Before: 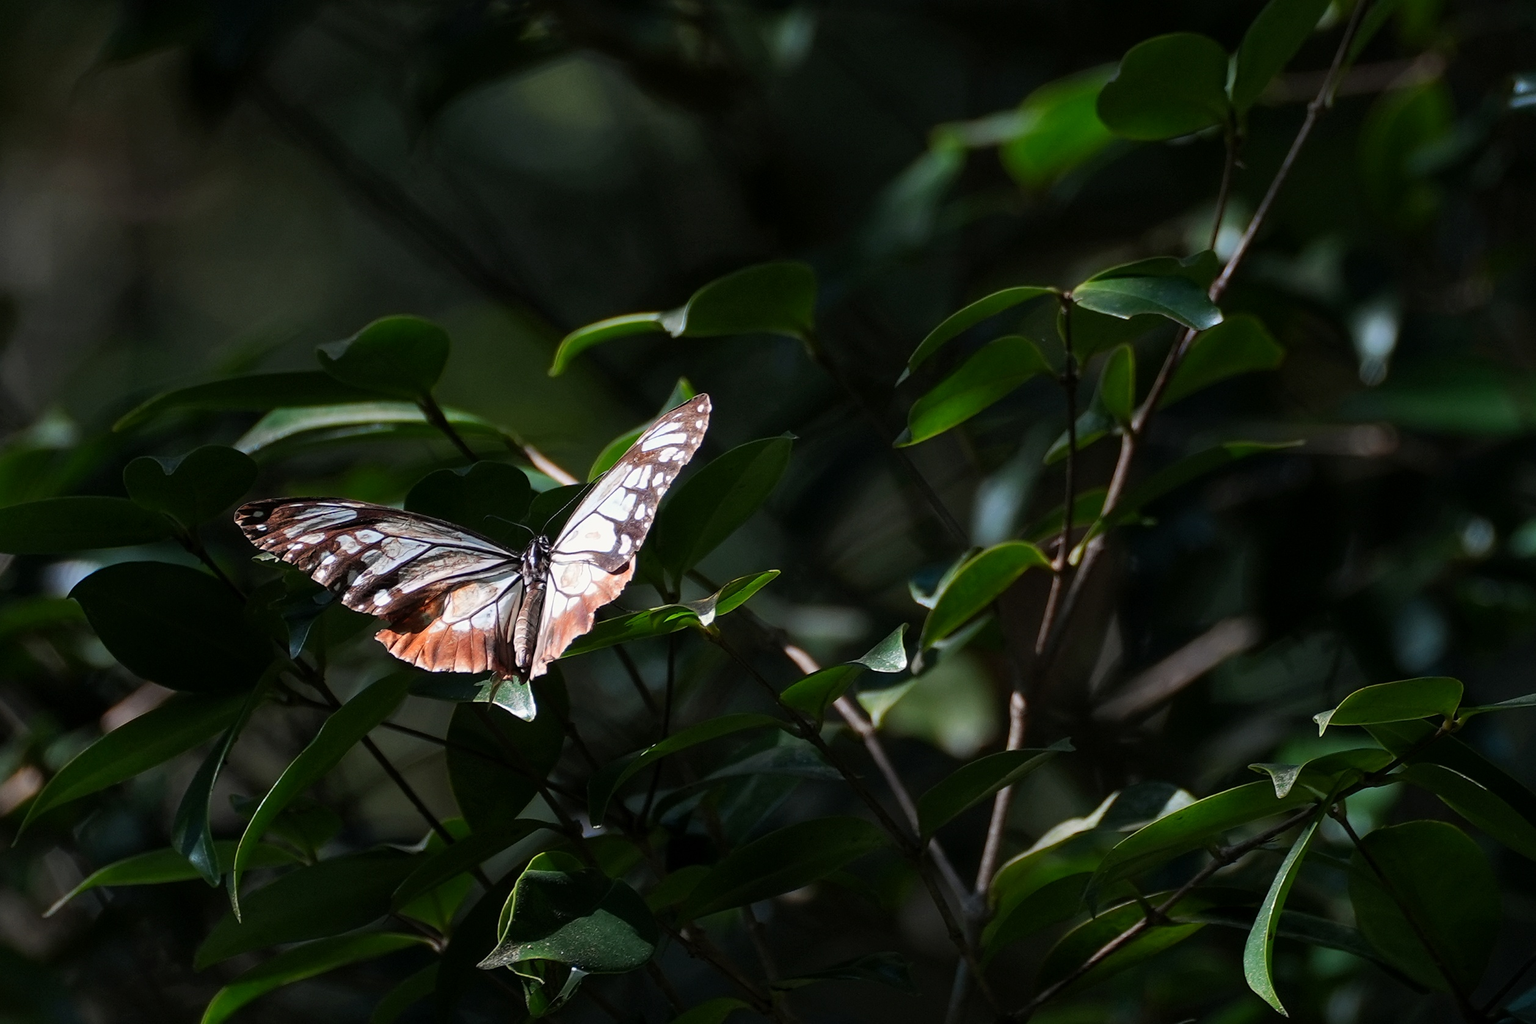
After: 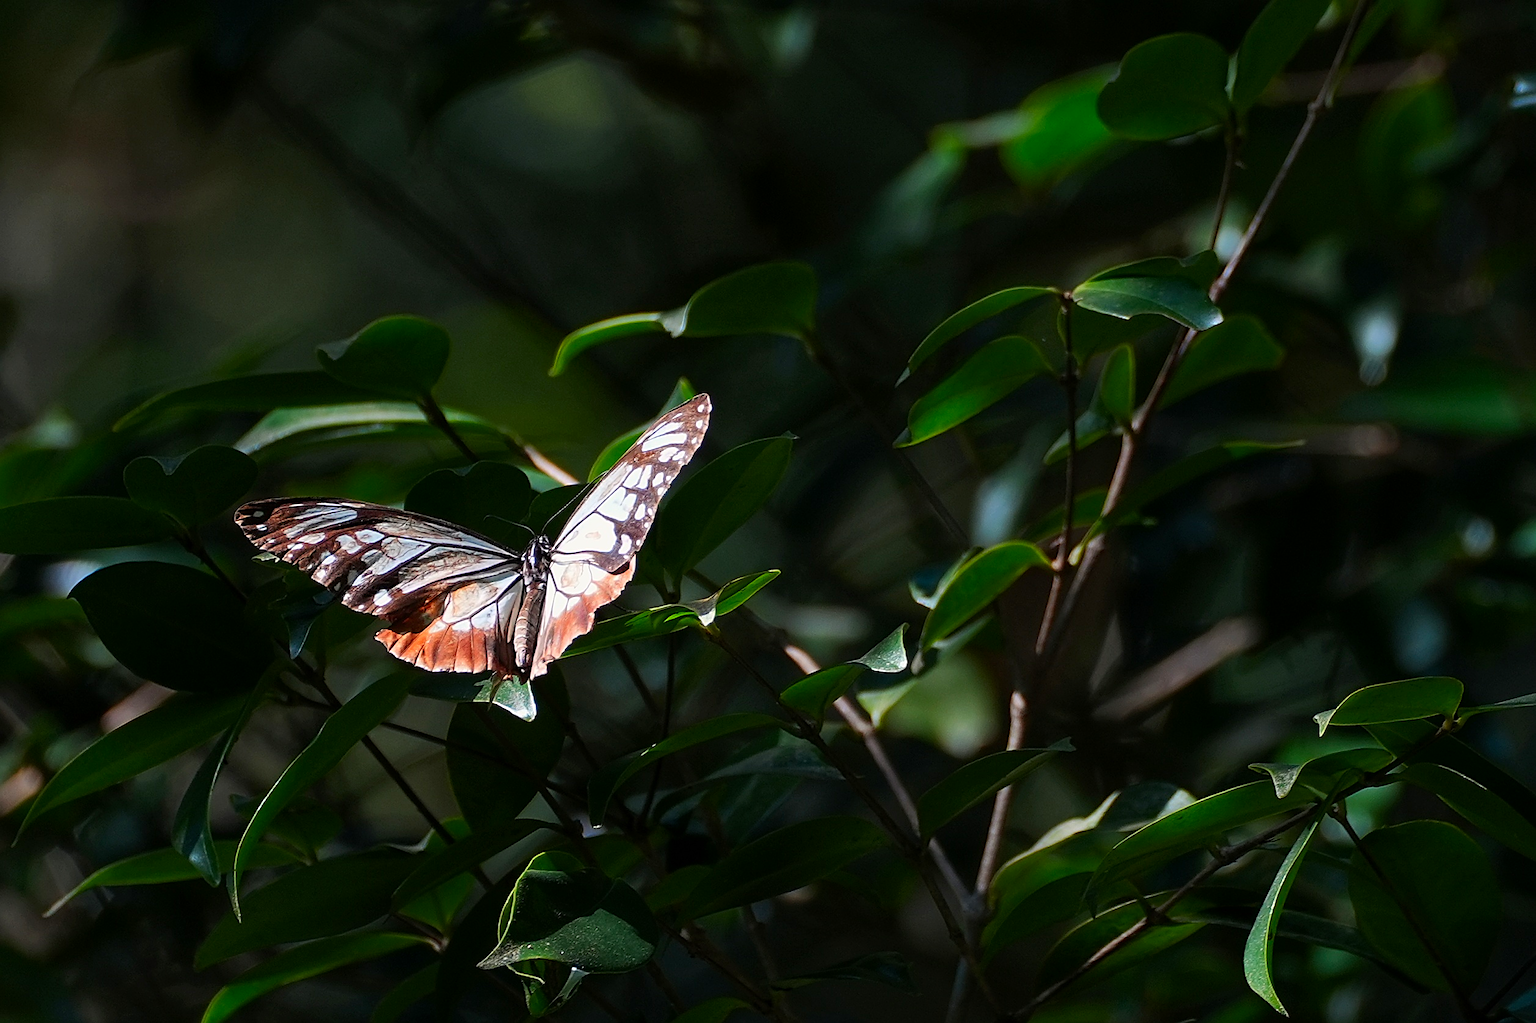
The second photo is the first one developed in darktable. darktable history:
sharpen: on, module defaults
color correction: saturation 1.32
